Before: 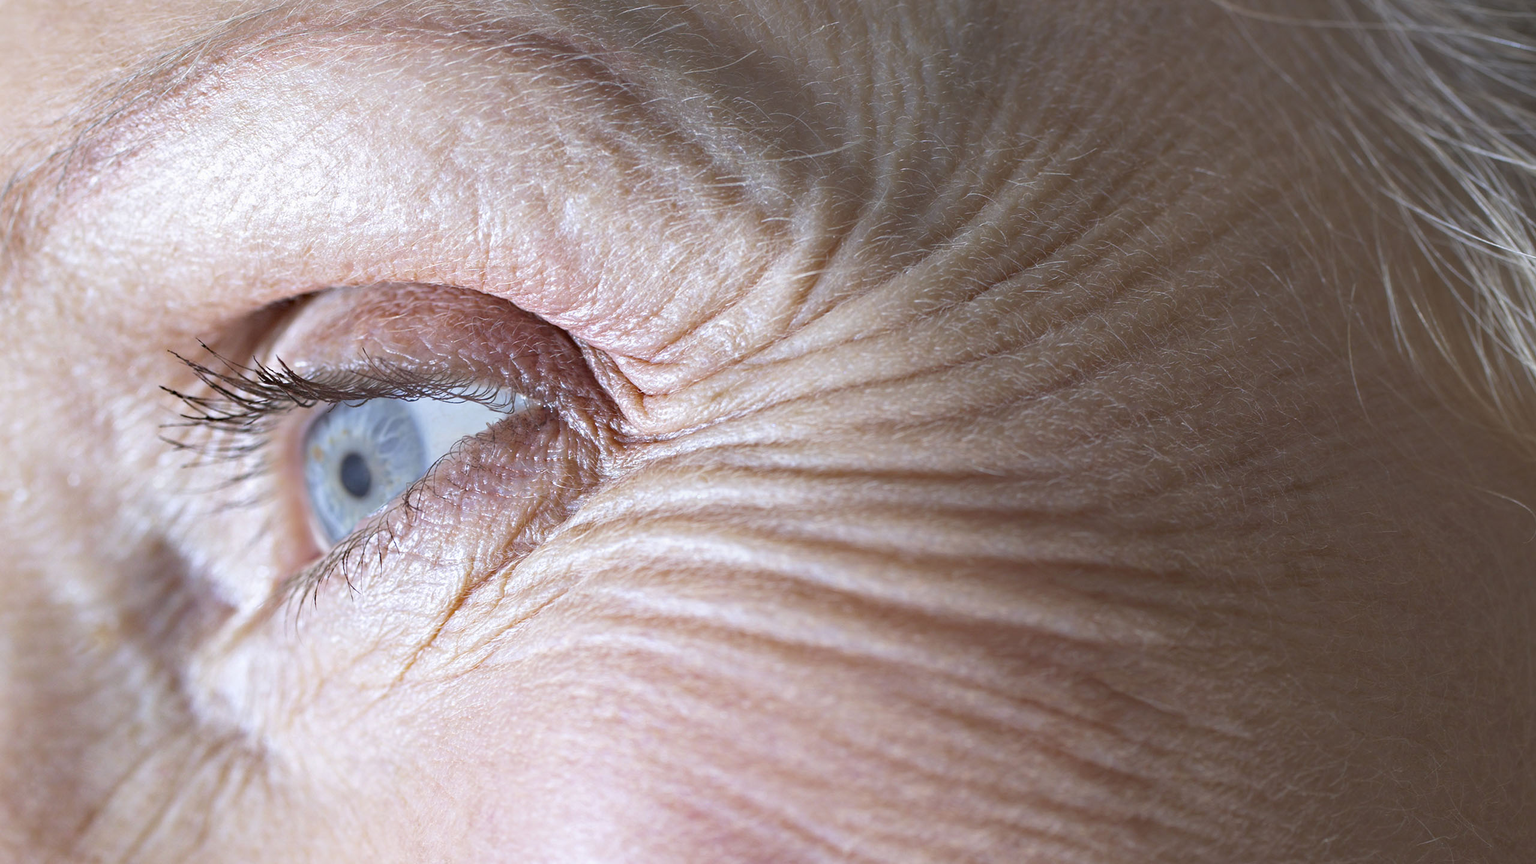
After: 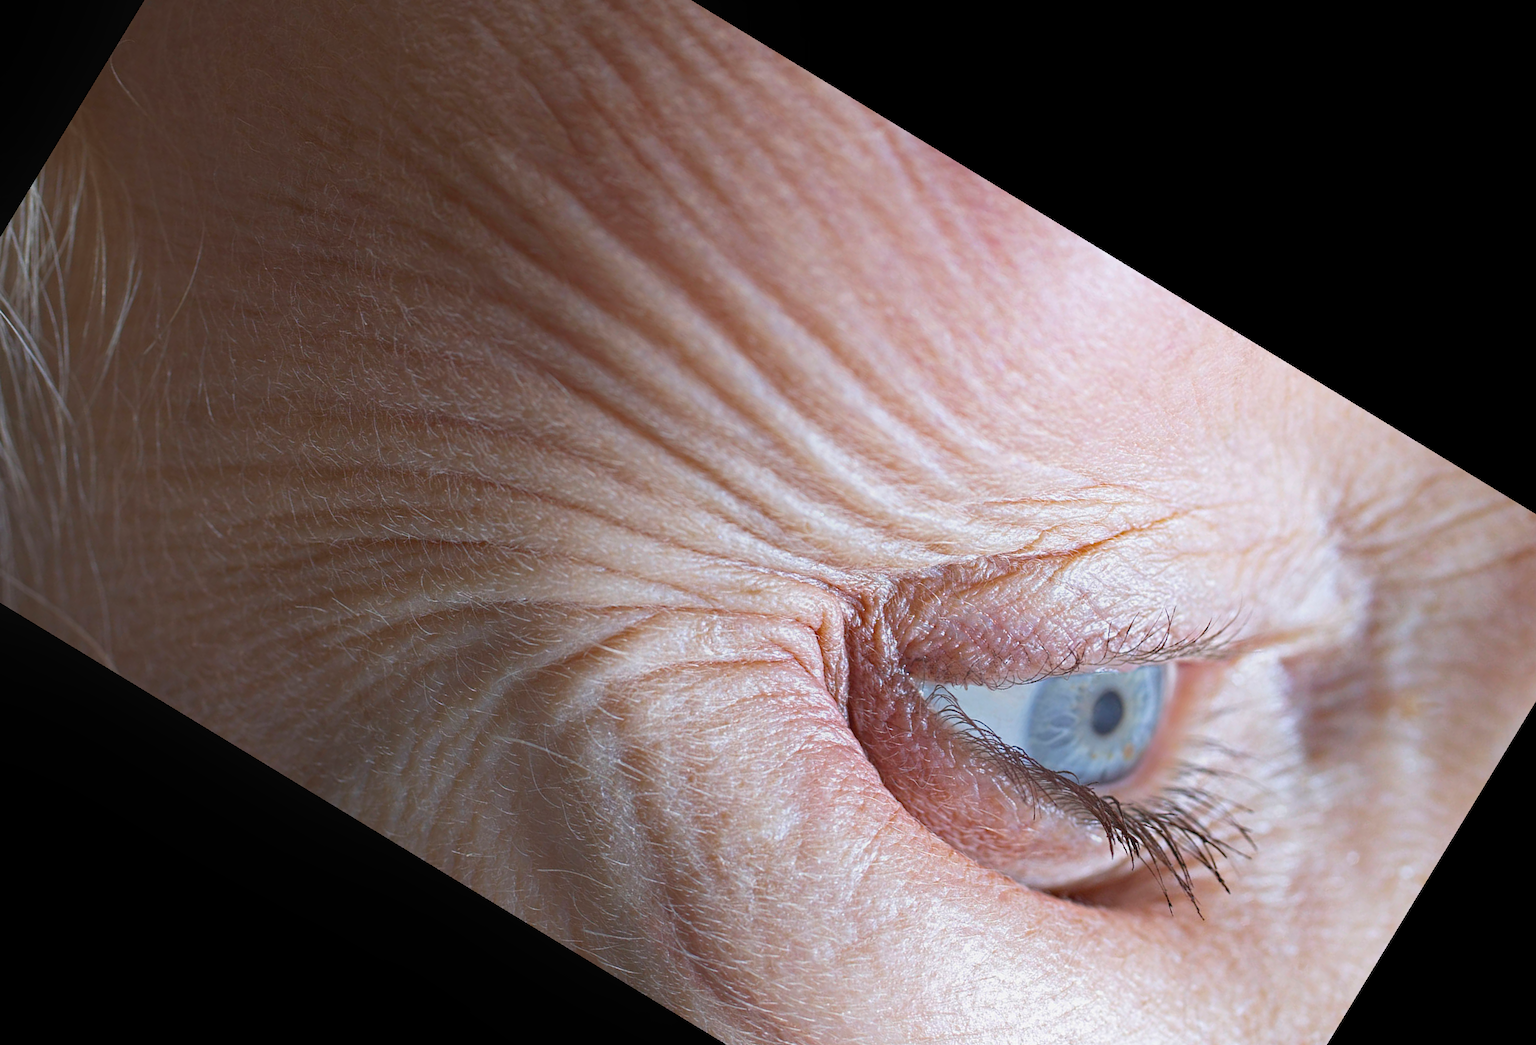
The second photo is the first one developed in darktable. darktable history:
contrast equalizer: y [[0.439, 0.44, 0.442, 0.457, 0.493, 0.498], [0.5 ×6], [0.5 ×6], [0 ×6], [0 ×6]]
crop and rotate: angle 148.68°, left 9.111%, top 15.603%, right 4.588%, bottom 17.041%
contrast brightness saturation: brightness -0.09
